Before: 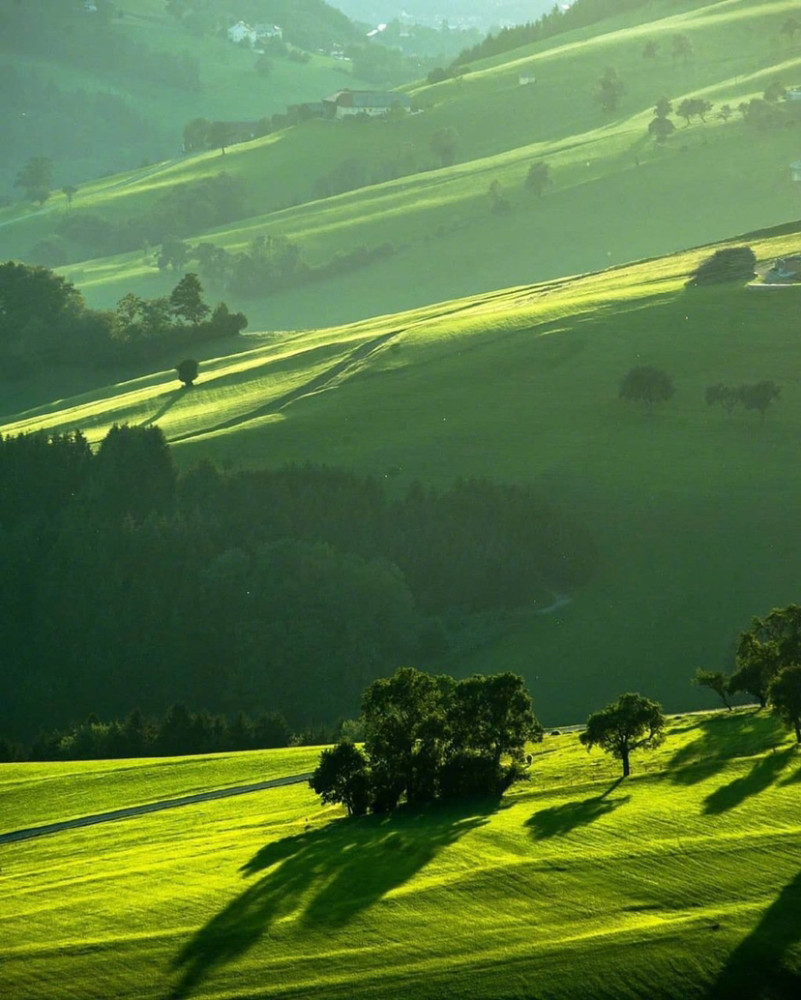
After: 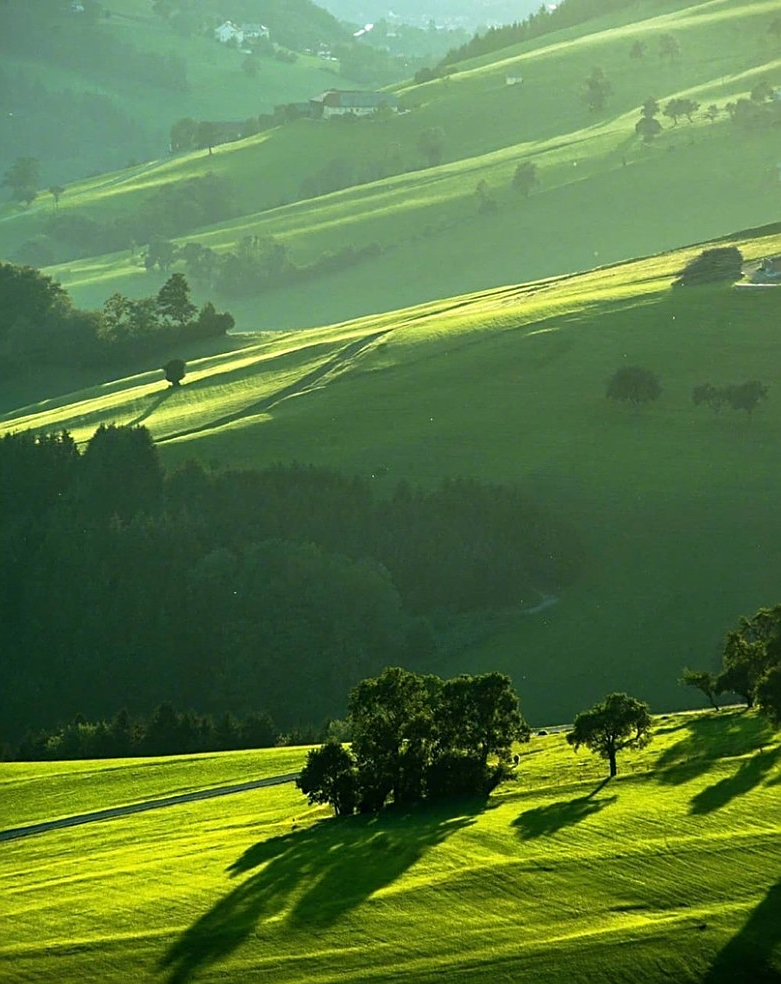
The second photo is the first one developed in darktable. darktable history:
crop and rotate: left 1.69%, right 0.753%, bottom 1.554%
sharpen: on, module defaults
